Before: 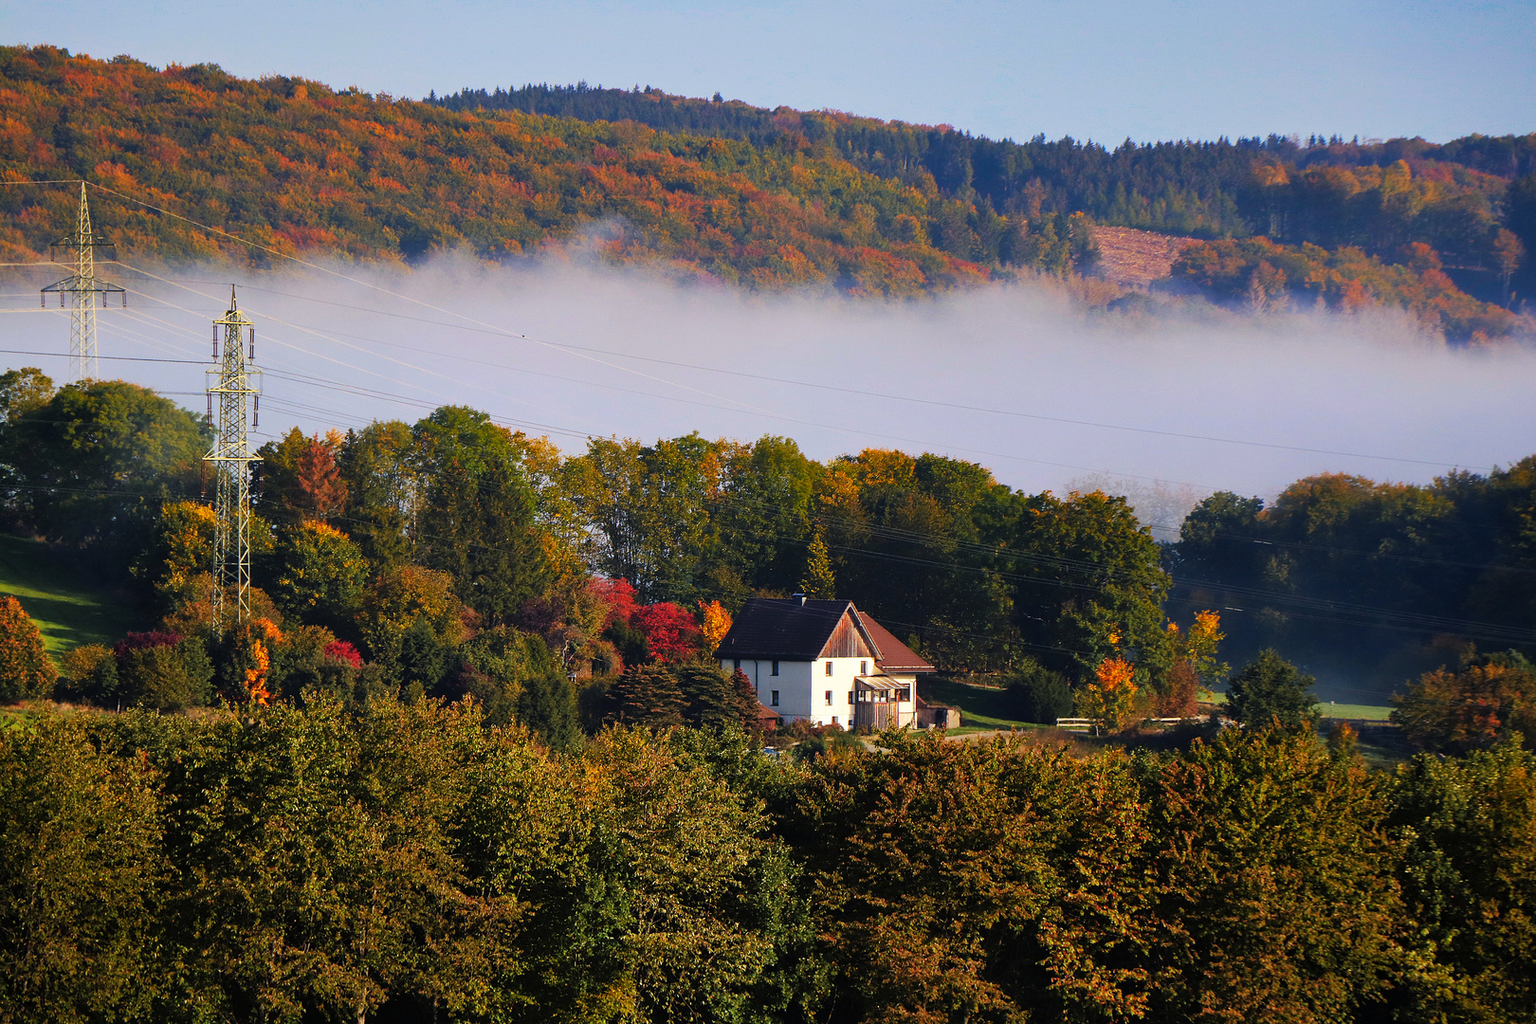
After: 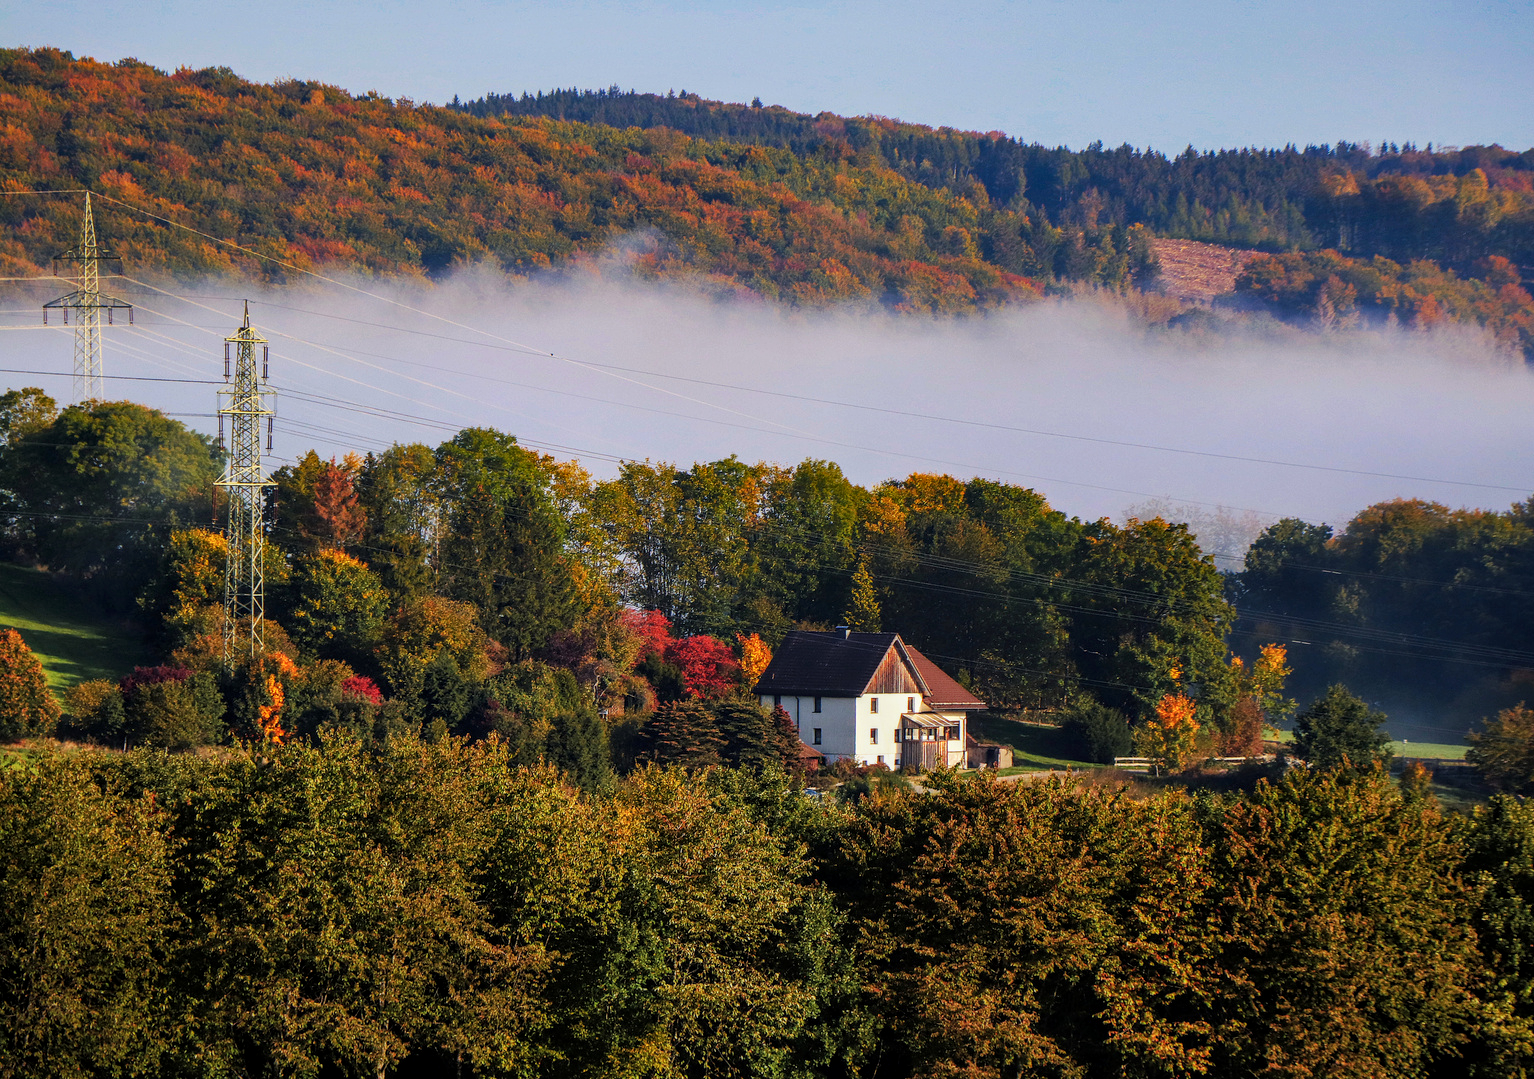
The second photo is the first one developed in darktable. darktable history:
local contrast: highlights 25%, detail 130%
crop and rotate: right 5.269%
